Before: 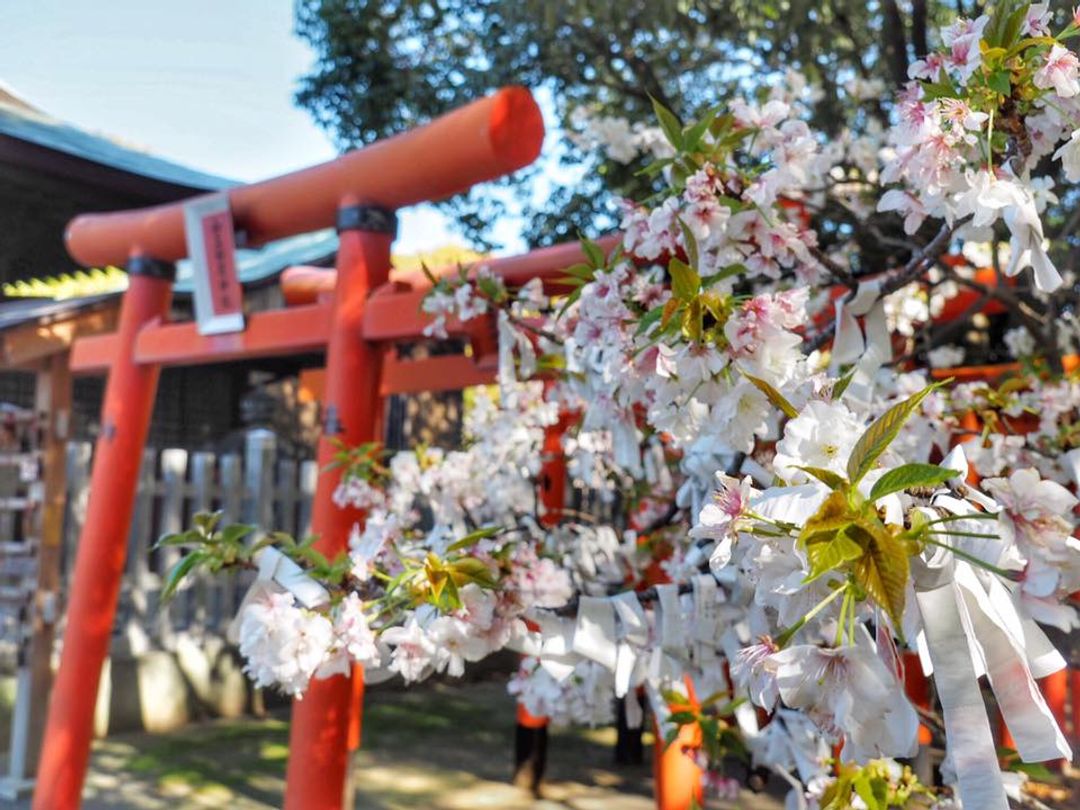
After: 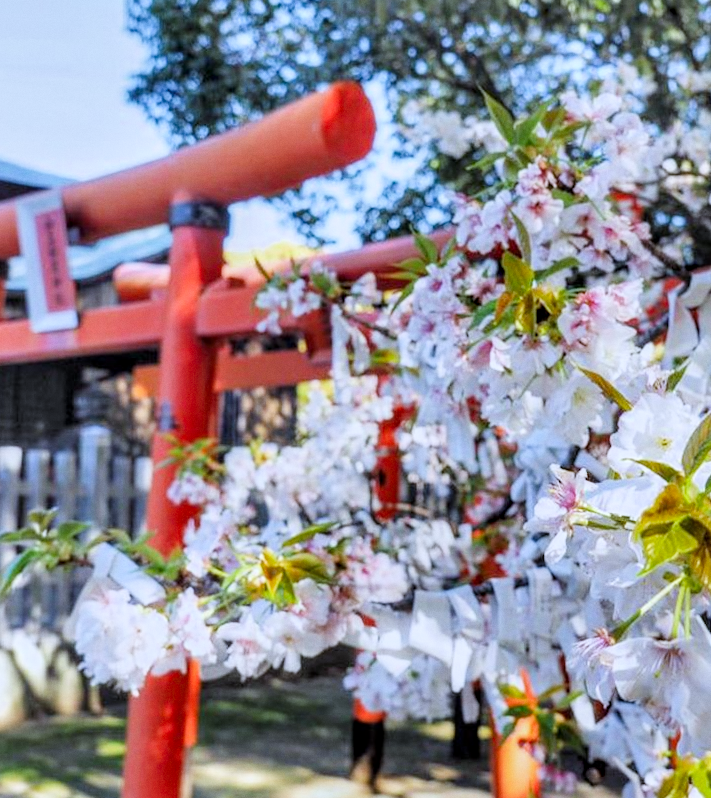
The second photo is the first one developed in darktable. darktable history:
rotate and perspective: rotation -0.45°, automatic cropping original format, crop left 0.008, crop right 0.992, crop top 0.012, crop bottom 0.988
grain: coarseness 0.09 ISO, strength 10%
vibrance: on, module defaults
crop and rotate: left 15.055%, right 18.278%
local contrast: on, module defaults
exposure: exposure 0.7 EV, compensate highlight preservation false
white balance: red 0.948, green 1.02, blue 1.176
filmic rgb: hardness 4.17
